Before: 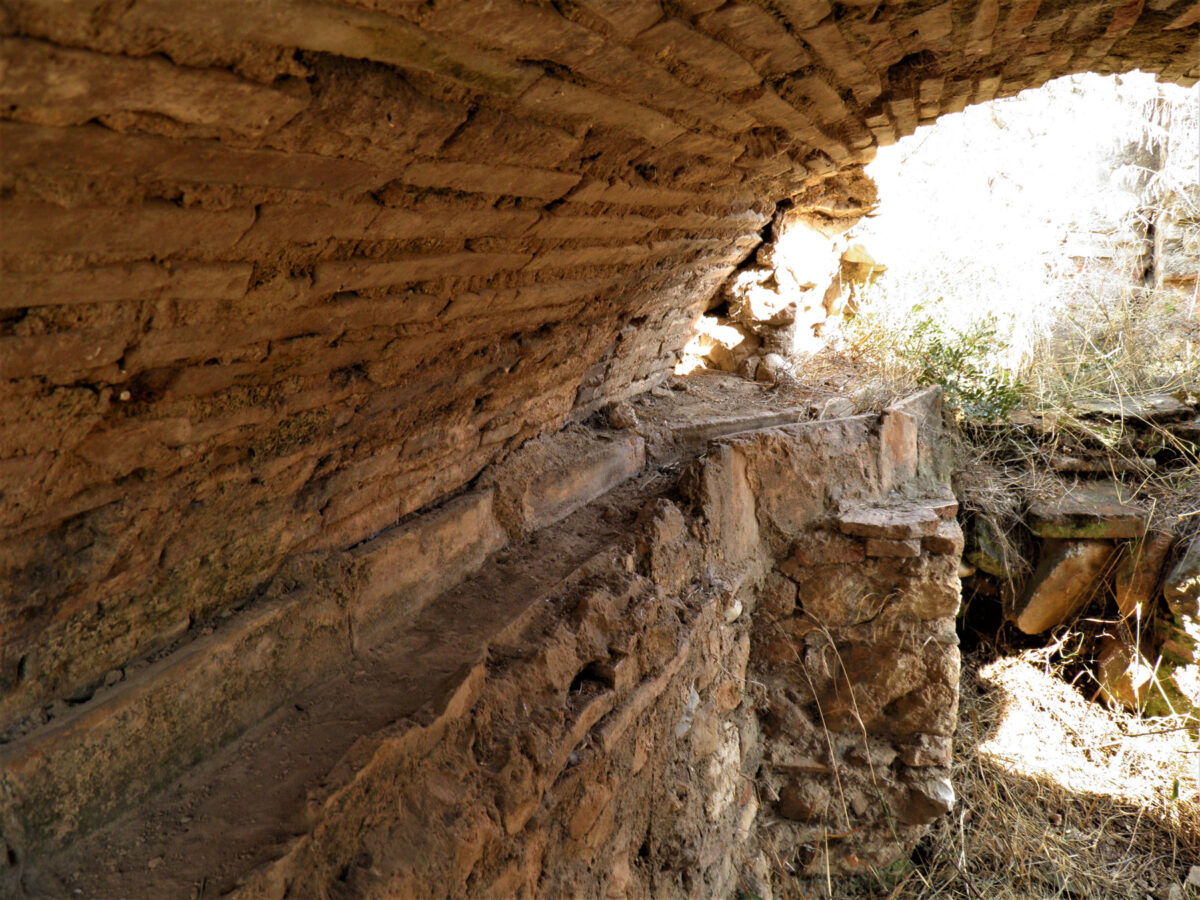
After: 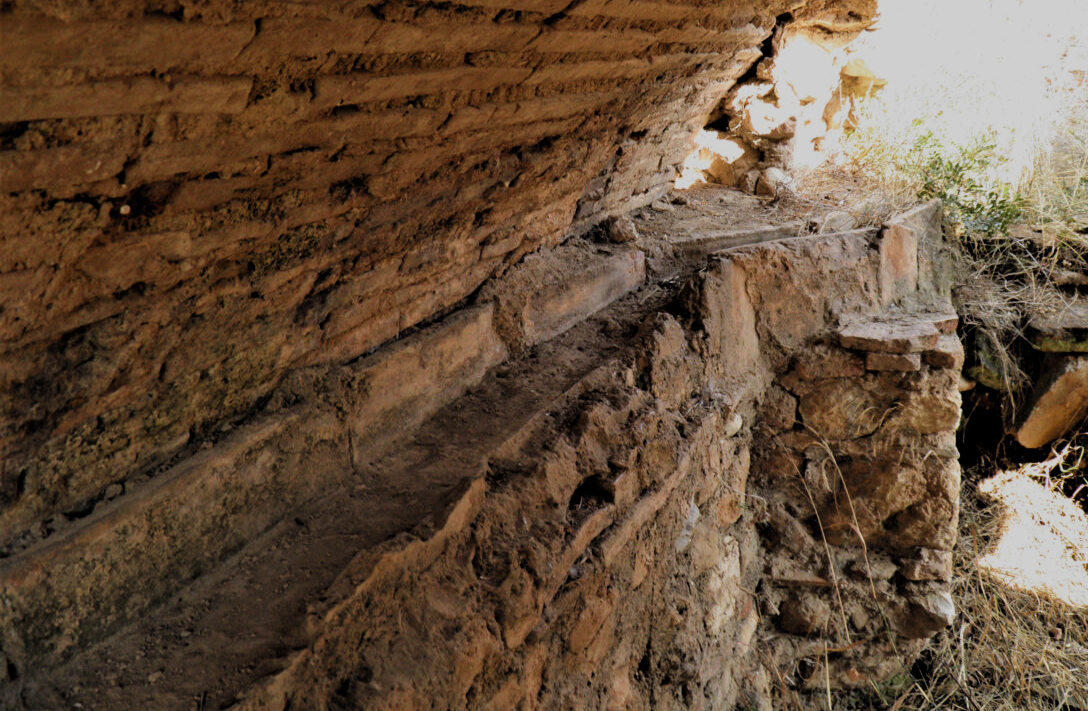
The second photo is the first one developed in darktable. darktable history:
filmic rgb: black relative exposure -6.95 EV, white relative exposure 5.61 EV, hardness 2.84, add noise in highlights 0, color science v3 (2019), use custom middle-gray values true, iterations of high-quality reconstruction 0, contrast in highlights soft
crop: top 20.676%, right 9.328%, bottom 0.216%
